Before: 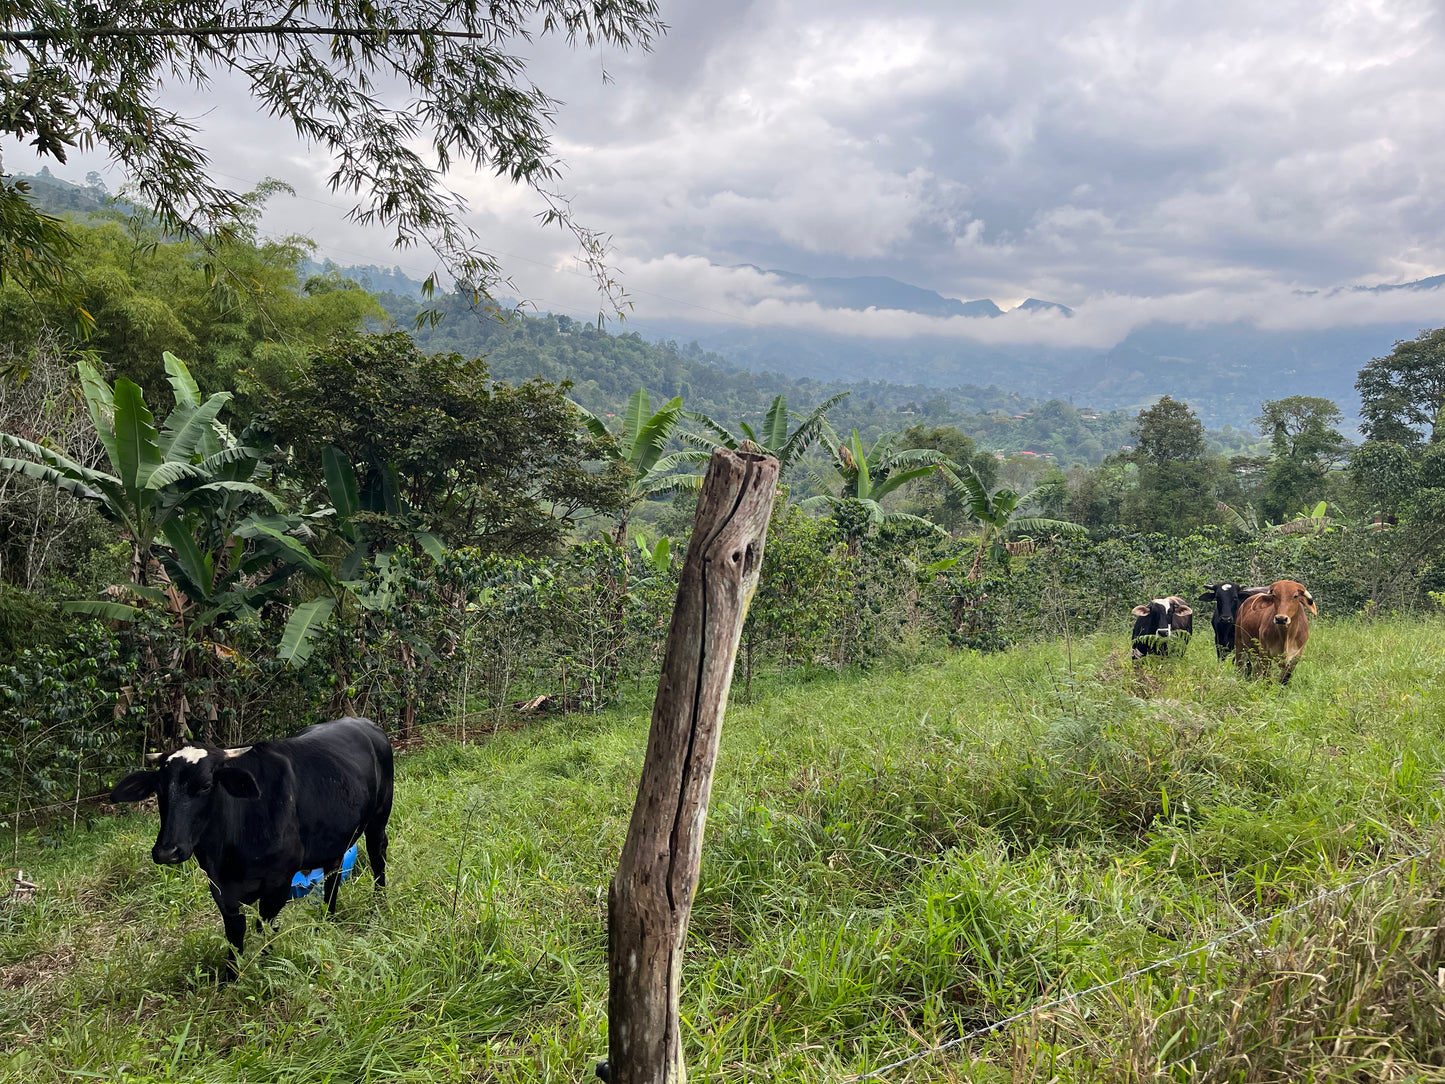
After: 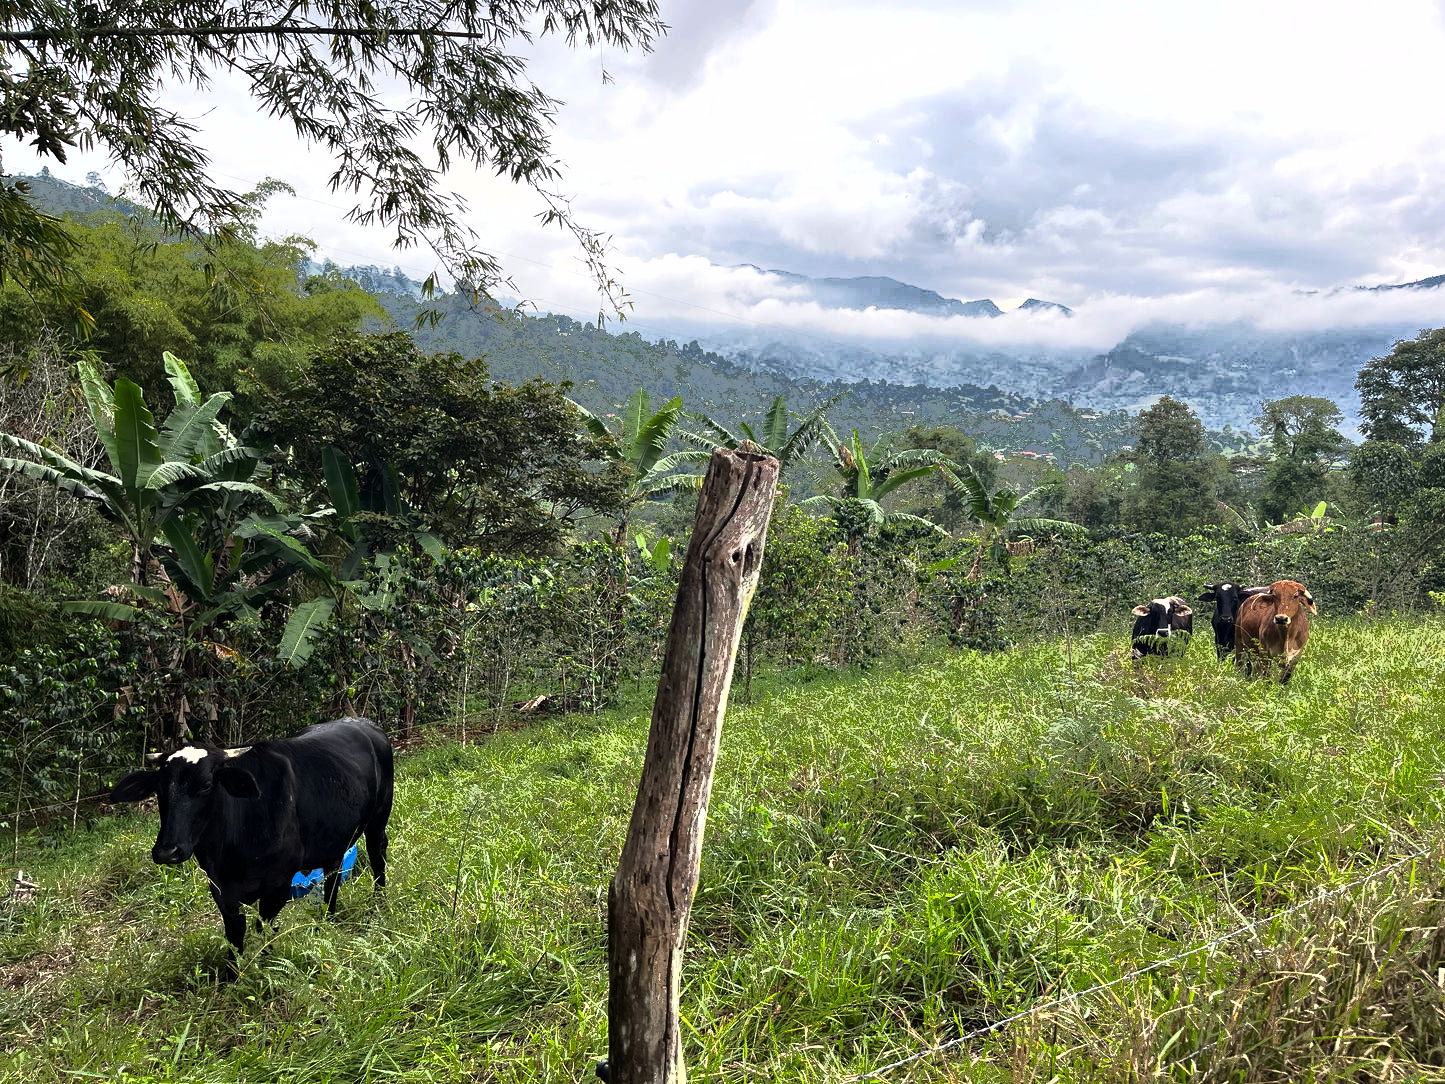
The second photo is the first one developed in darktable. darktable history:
fill light: exposure -0.73 EV, center 0.69, width 2.2
tone equalizer: -8 EV -0.75 EV, -7 EV -0.7 EV, -6 EV -0.6 EV, -5 EV -0.4 EV, -3 EV 0.4 EV, -2 EV 0.6 EV, -1 EV 0.7 EV, +0 EV 0.75 EV, edges refinement/feathering 500, mask exposure compensation -1.57 EV, preserve details no
